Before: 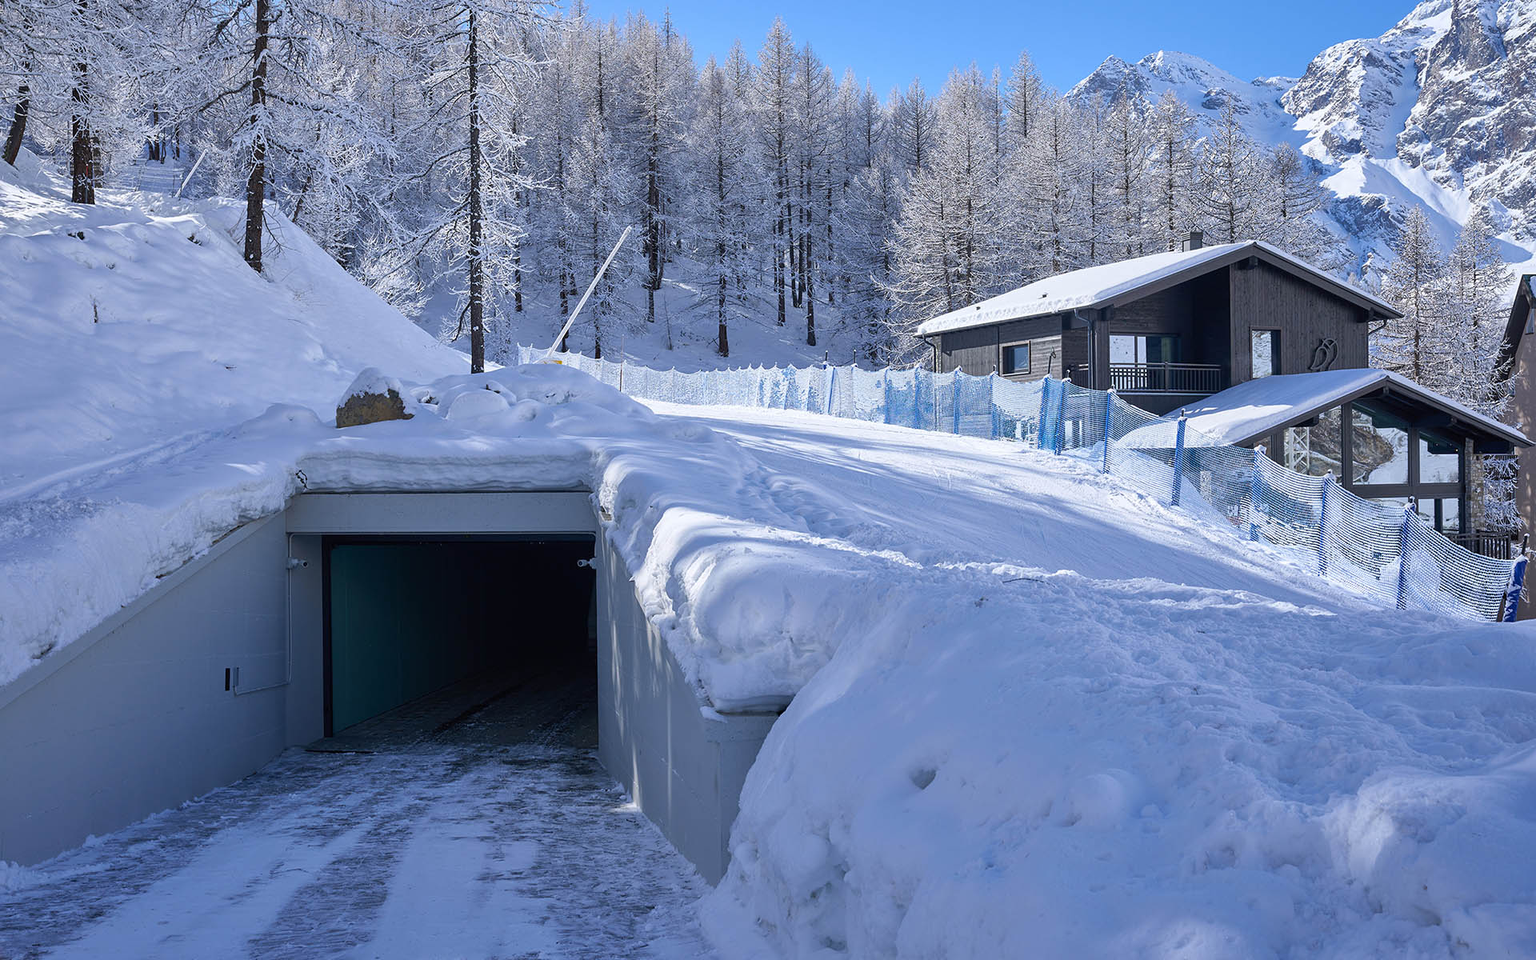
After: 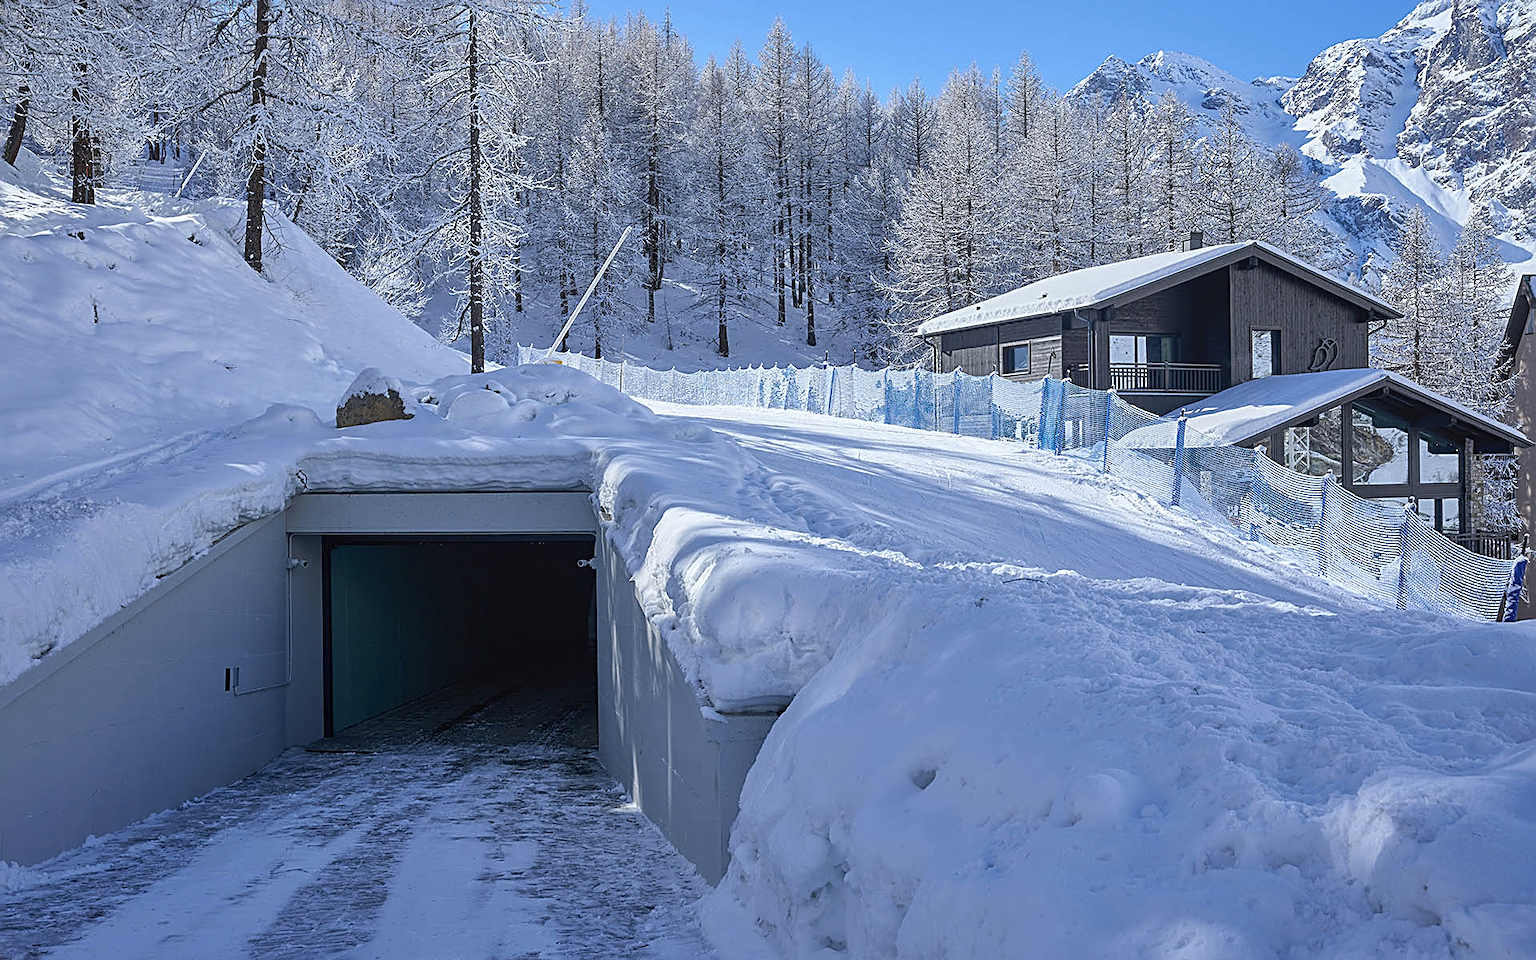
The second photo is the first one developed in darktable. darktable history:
white balance: red 0.978, blue 0.999
sharpen: radius 2.543, amount 0.636
contrast brightness saturation: contrast 0.01, saturation -0.05
local contrast: detail 110%
